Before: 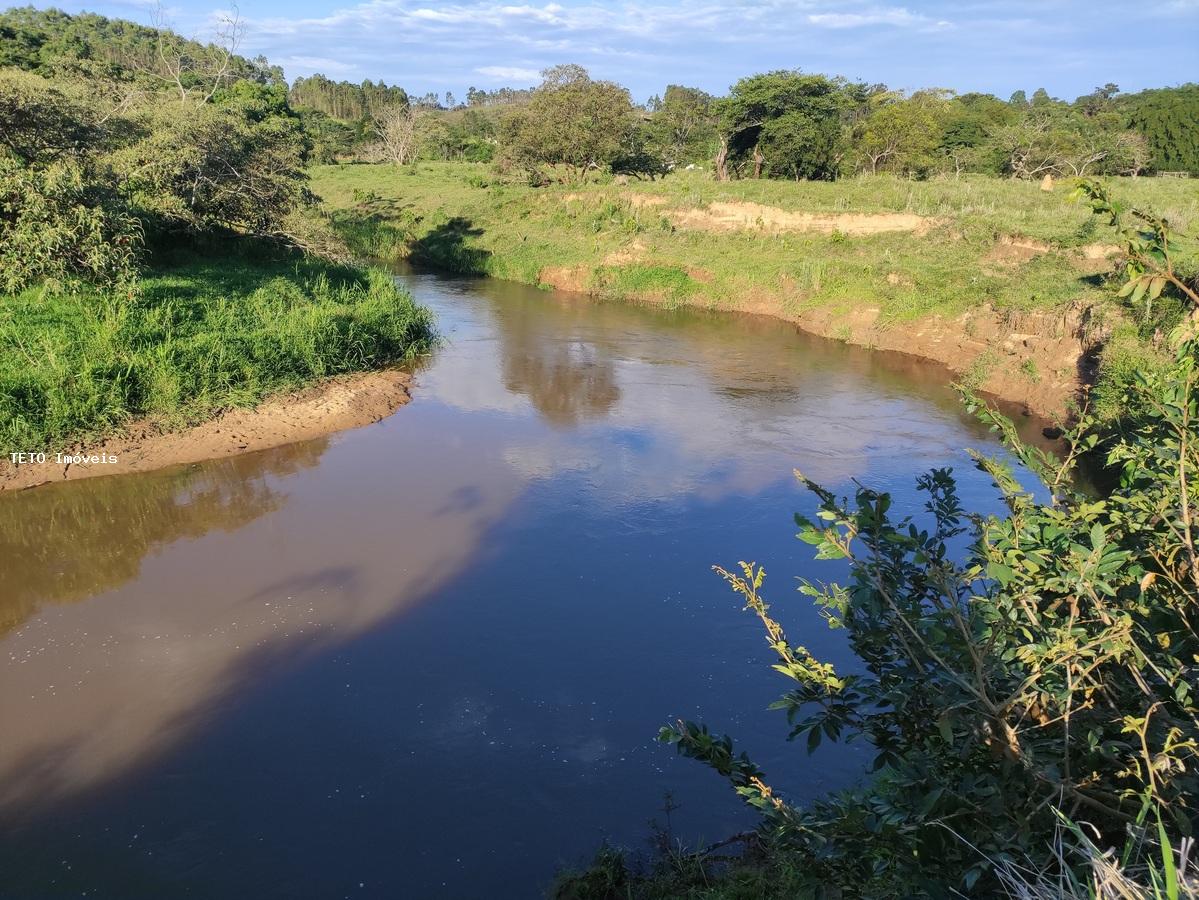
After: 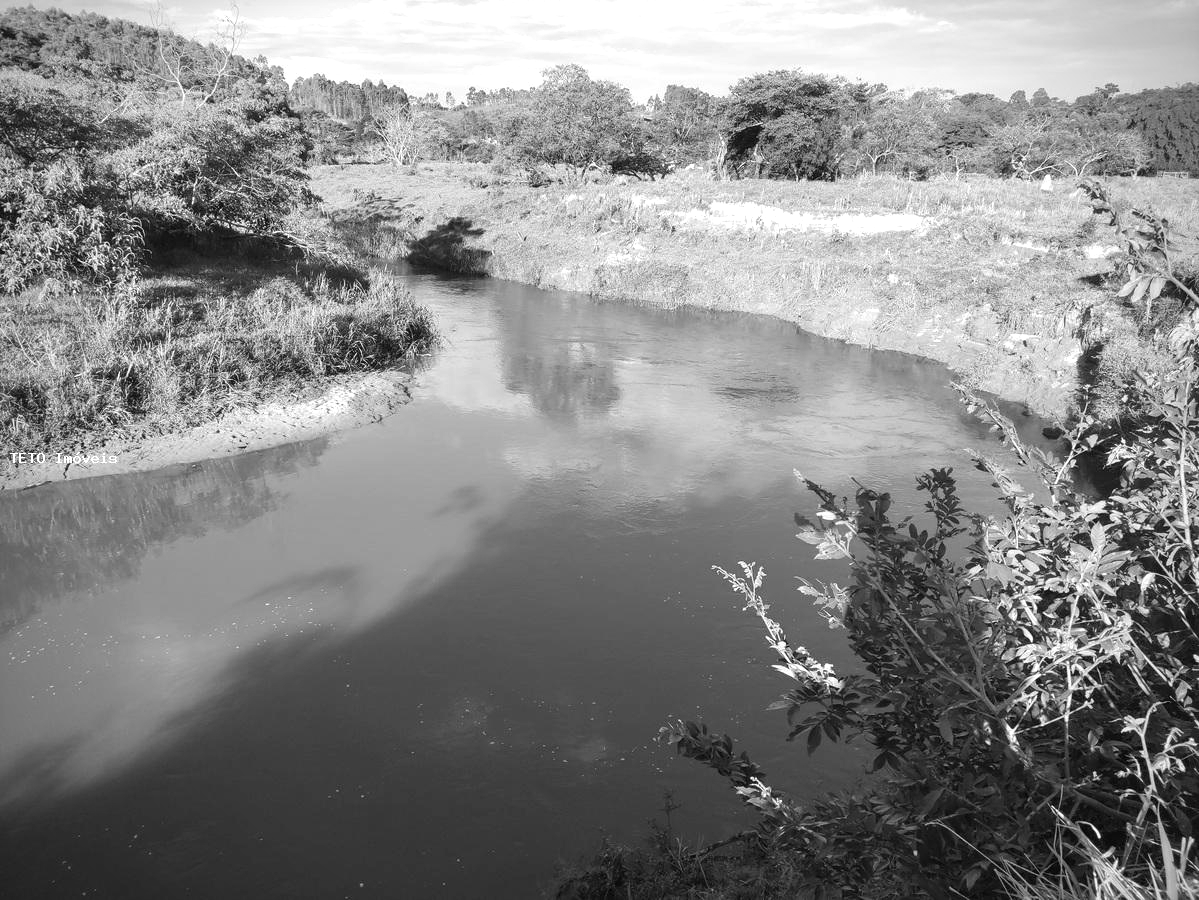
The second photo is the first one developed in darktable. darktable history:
vignetting: on, module defaults
monochrome: on, module defaults
exposure: black level correction 0, exposure 0.7 EV, compensate exposure bias true, compensate highlight preservation false
